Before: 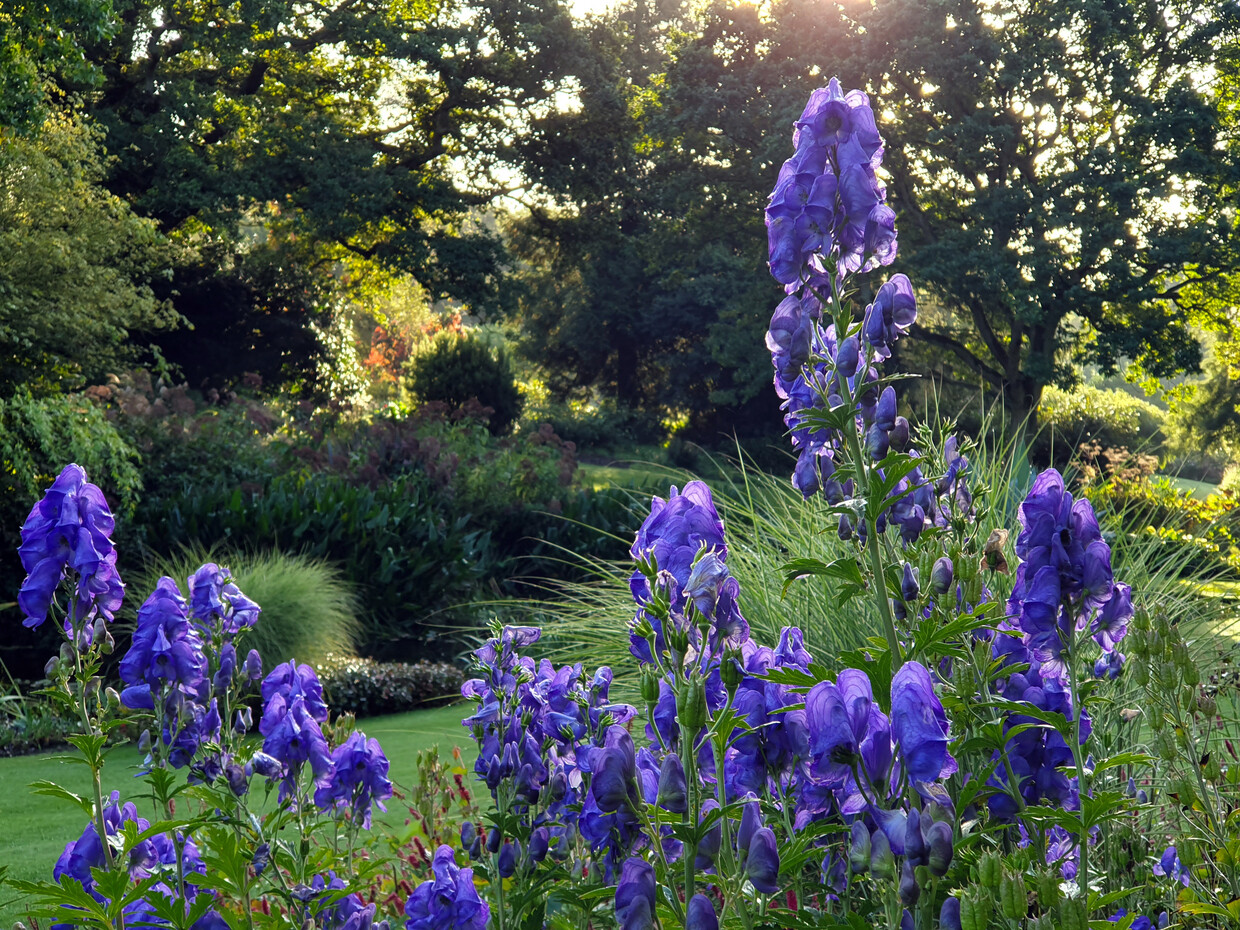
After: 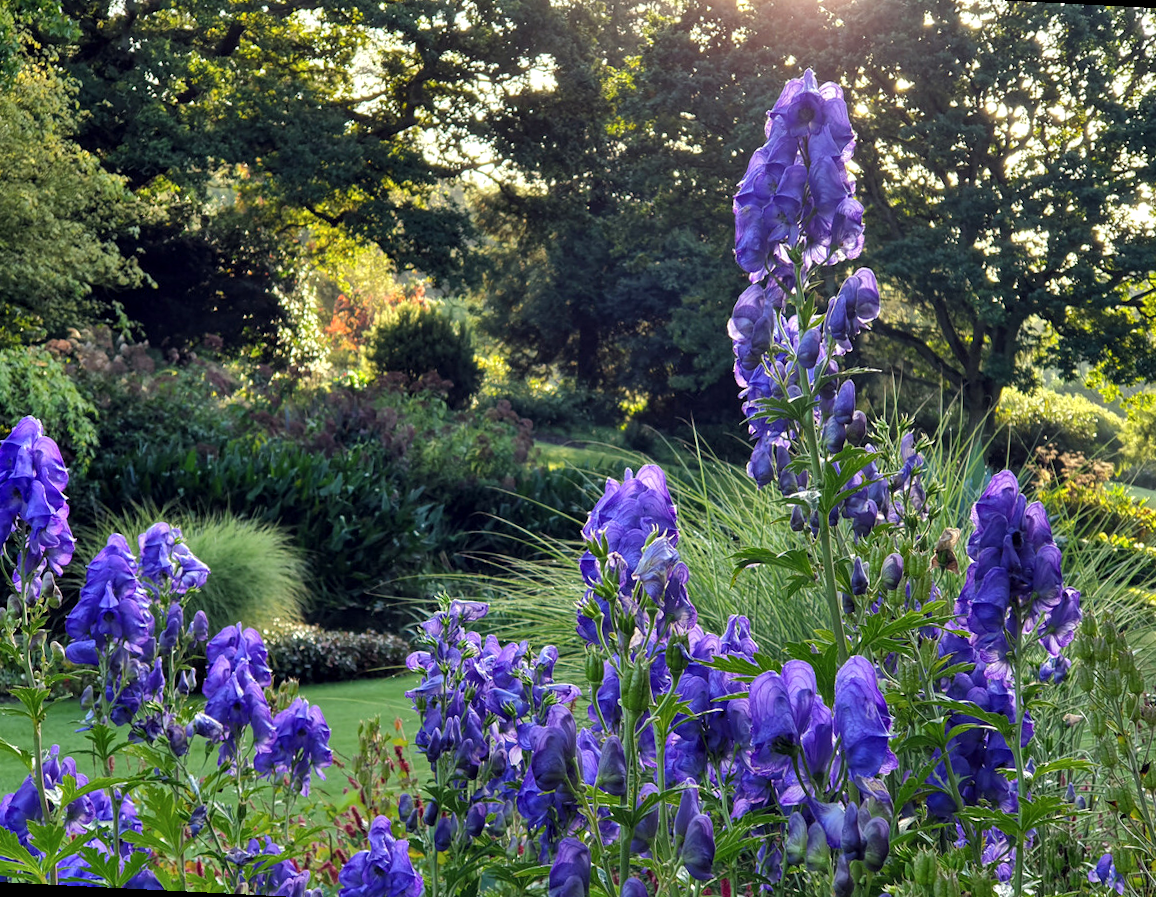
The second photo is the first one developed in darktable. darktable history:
tone equalizer: edges refinement/feathering 500, mask exposure compensation -1.57 EV, preserve details no
crop and rotate: angle -2.88°, left 5.209%, top 5.2%, right 4.784%, bottom 4.226%
shadows and highlights: low approximation 0.01, soften with gaussian
local contrast: highlights 106%, shadows 101%, detail 120%, midtone range 0.2
